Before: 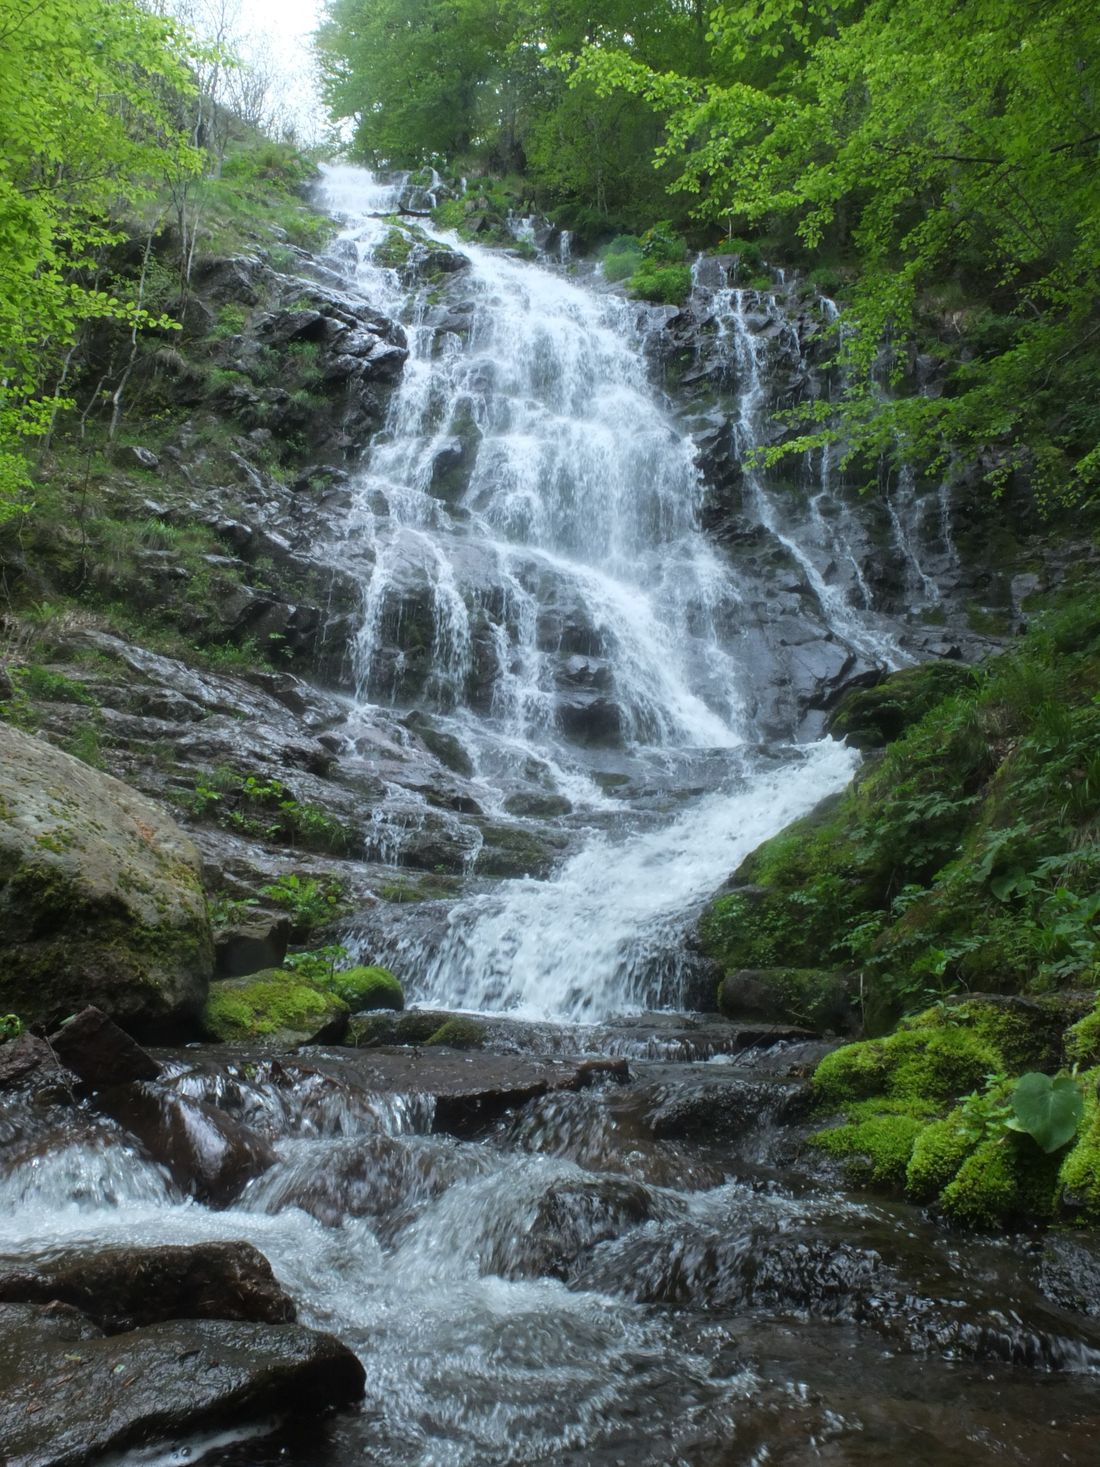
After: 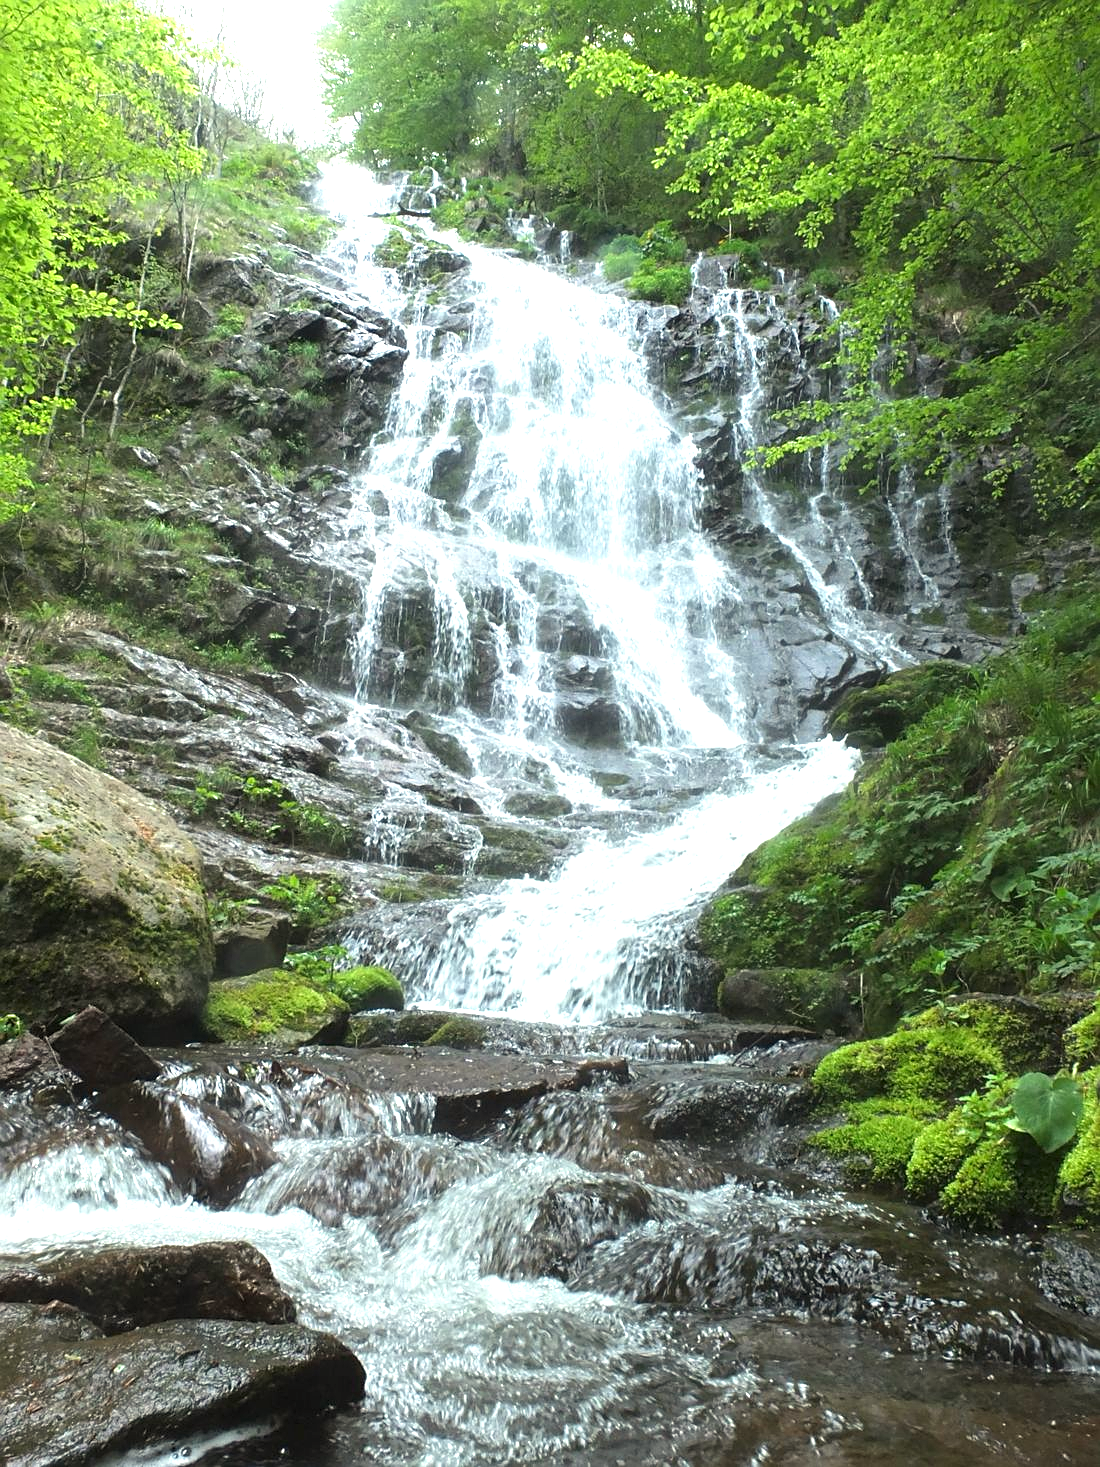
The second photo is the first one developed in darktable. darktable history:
white balance: red 1.029, blue 0.92
sharpen: on, module defaults
exposure: black level correction 0, exposure 1.198 EV, compensate exposure bias true, compensate highlight preservation false
